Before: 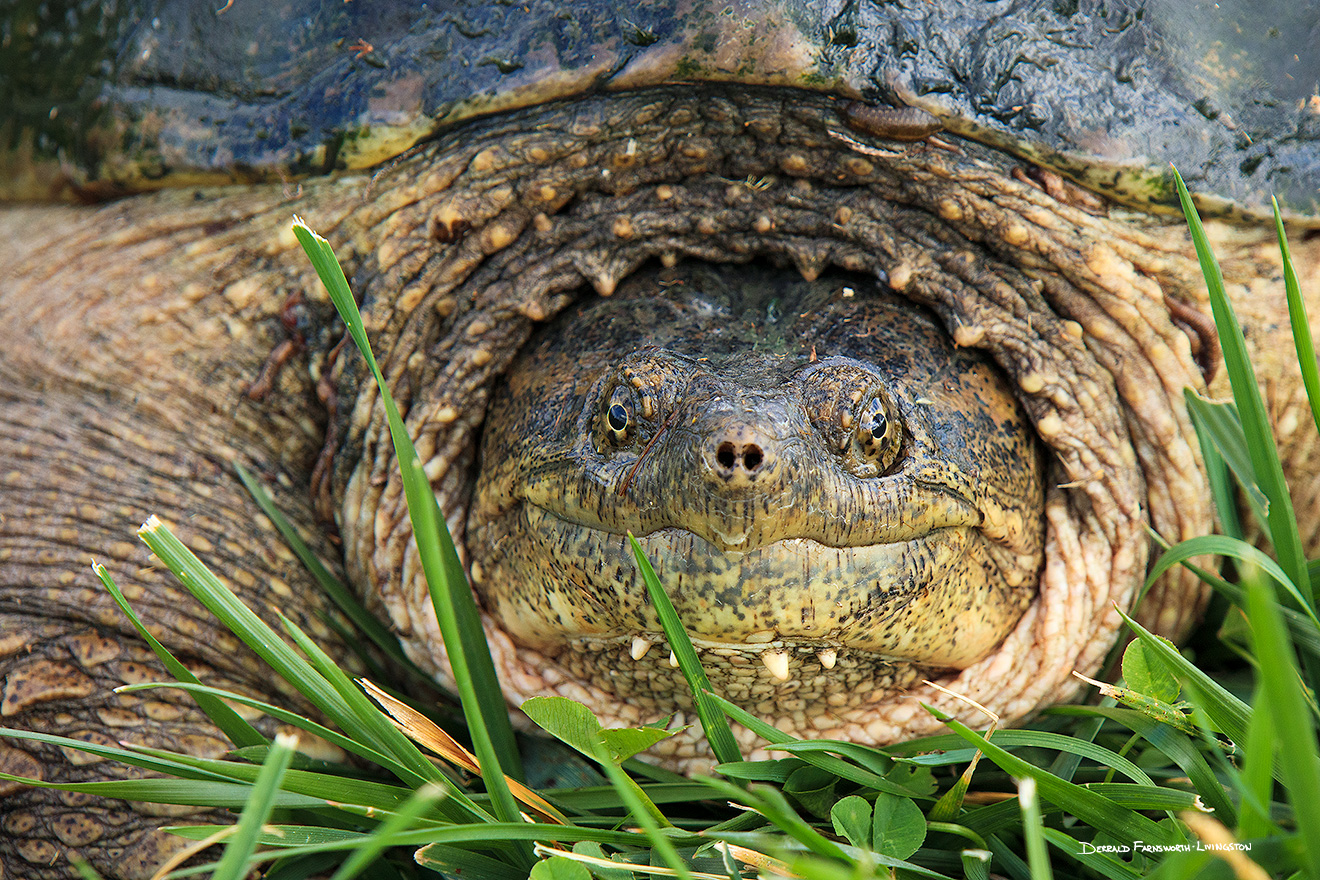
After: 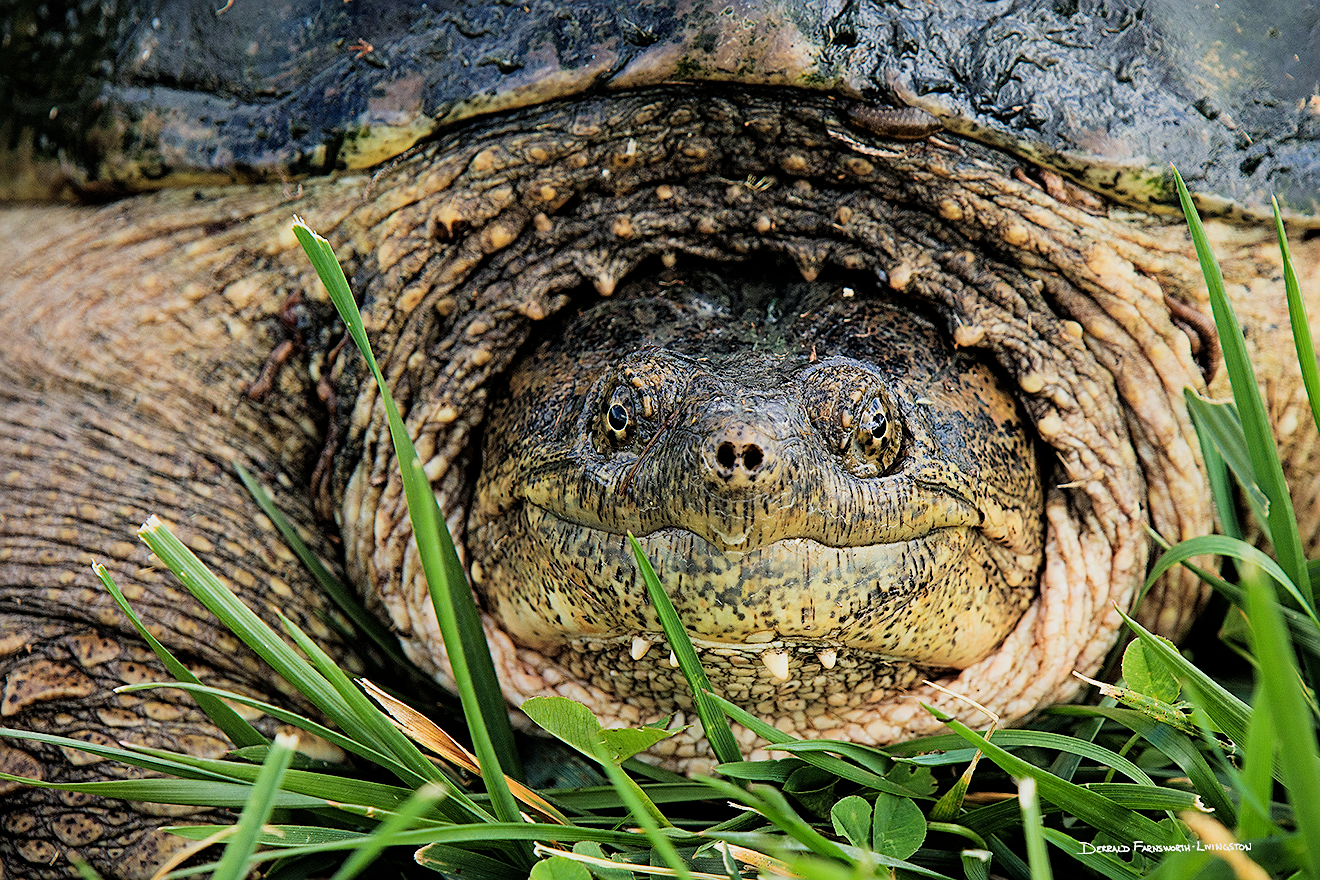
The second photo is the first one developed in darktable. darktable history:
sharpen: on, module defaults
filmic rgb: black relative exposure -5 EV, white relative exposure 3.5 EV, hardness 3.19, contrast 1.2, highlights saturation mix -50%
